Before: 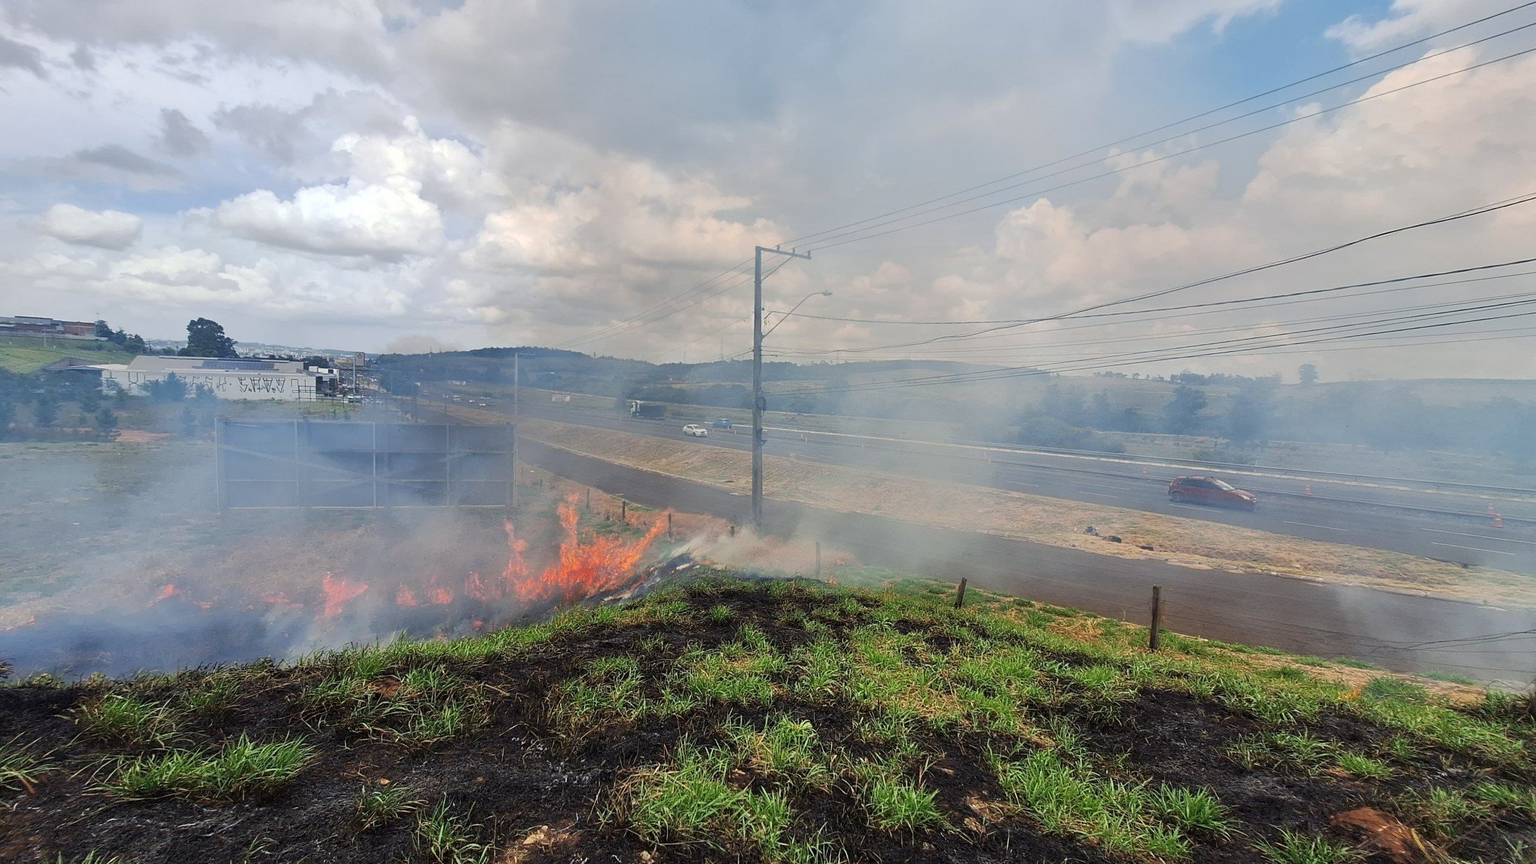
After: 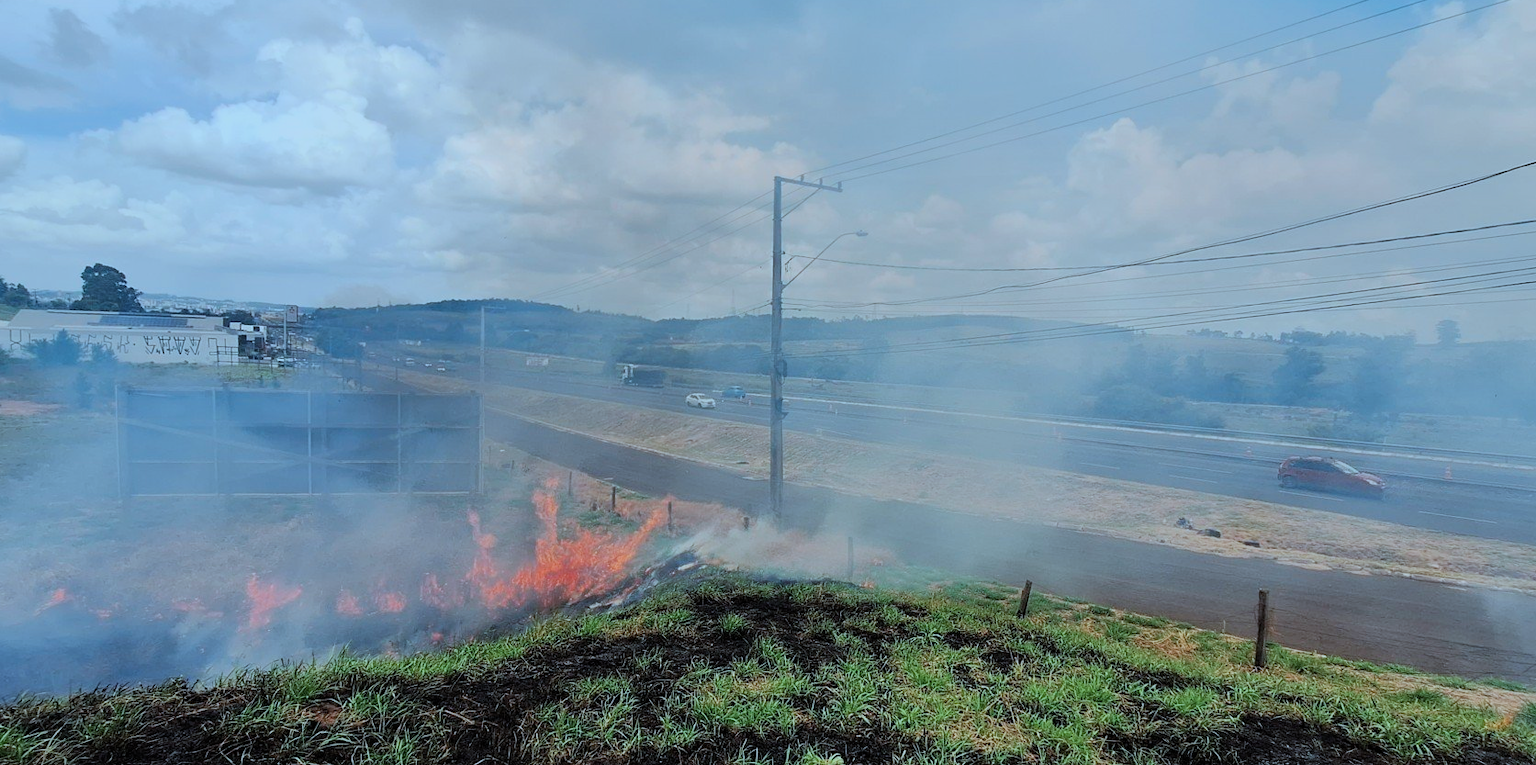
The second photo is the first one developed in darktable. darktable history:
crop: left 7.856%, top 11.836%, right 10.12%, bottom 15.387%
color correction: highlights a* -9.73, highlights b* -21.22
filmic rgb: black relative exposure -7.65 EV, white relative exposure 4.56 EV, hardness 3.61, color science v6 (2022)
